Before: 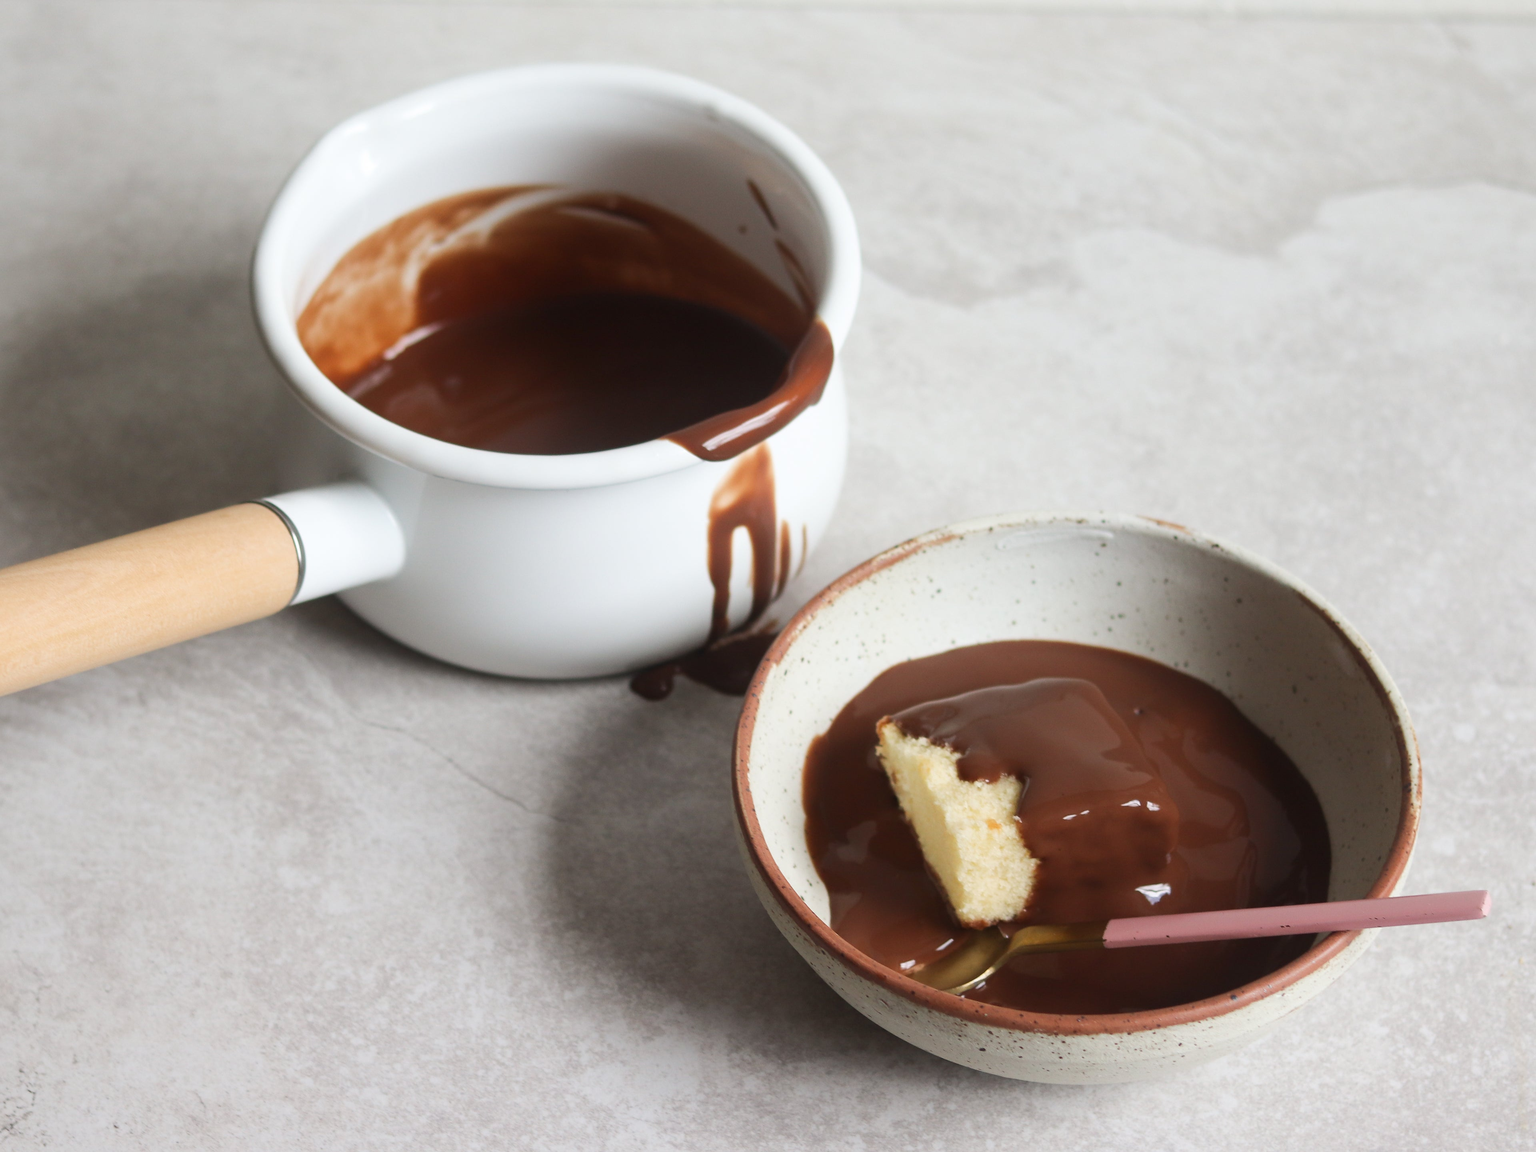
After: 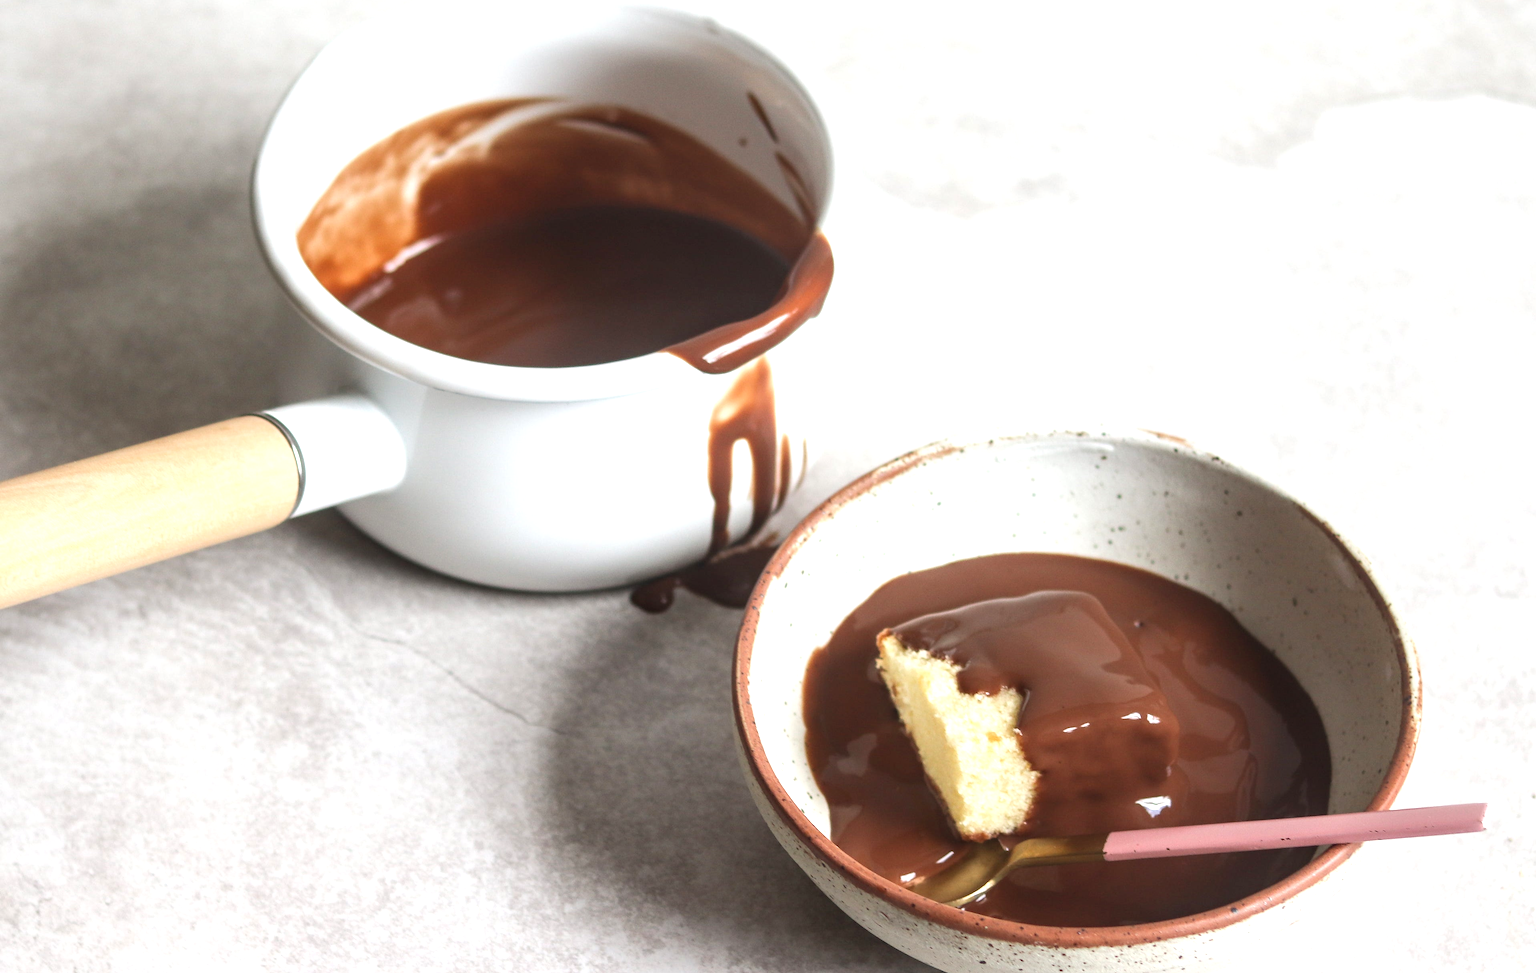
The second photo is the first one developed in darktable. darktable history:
color correction: highlights b* -0.017
crop: top 7.619%, bottom 7.882%
local contrast: detail 130%
exposure: black level correction 0, exposure 0.694 EV, compensate highlight preservation false
